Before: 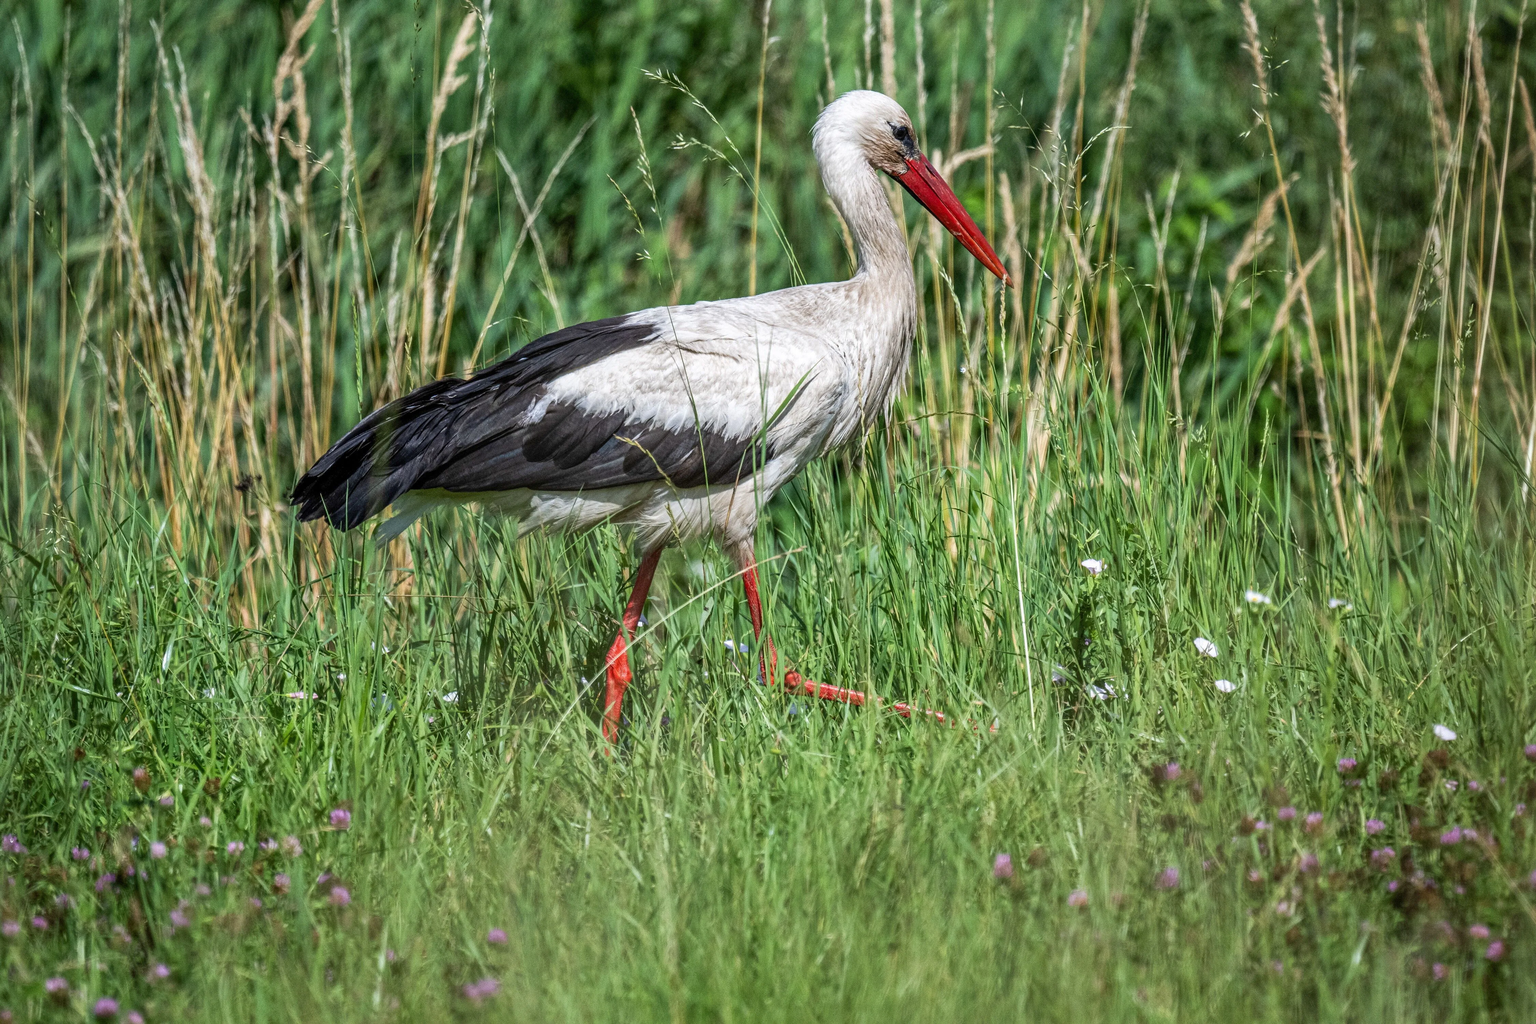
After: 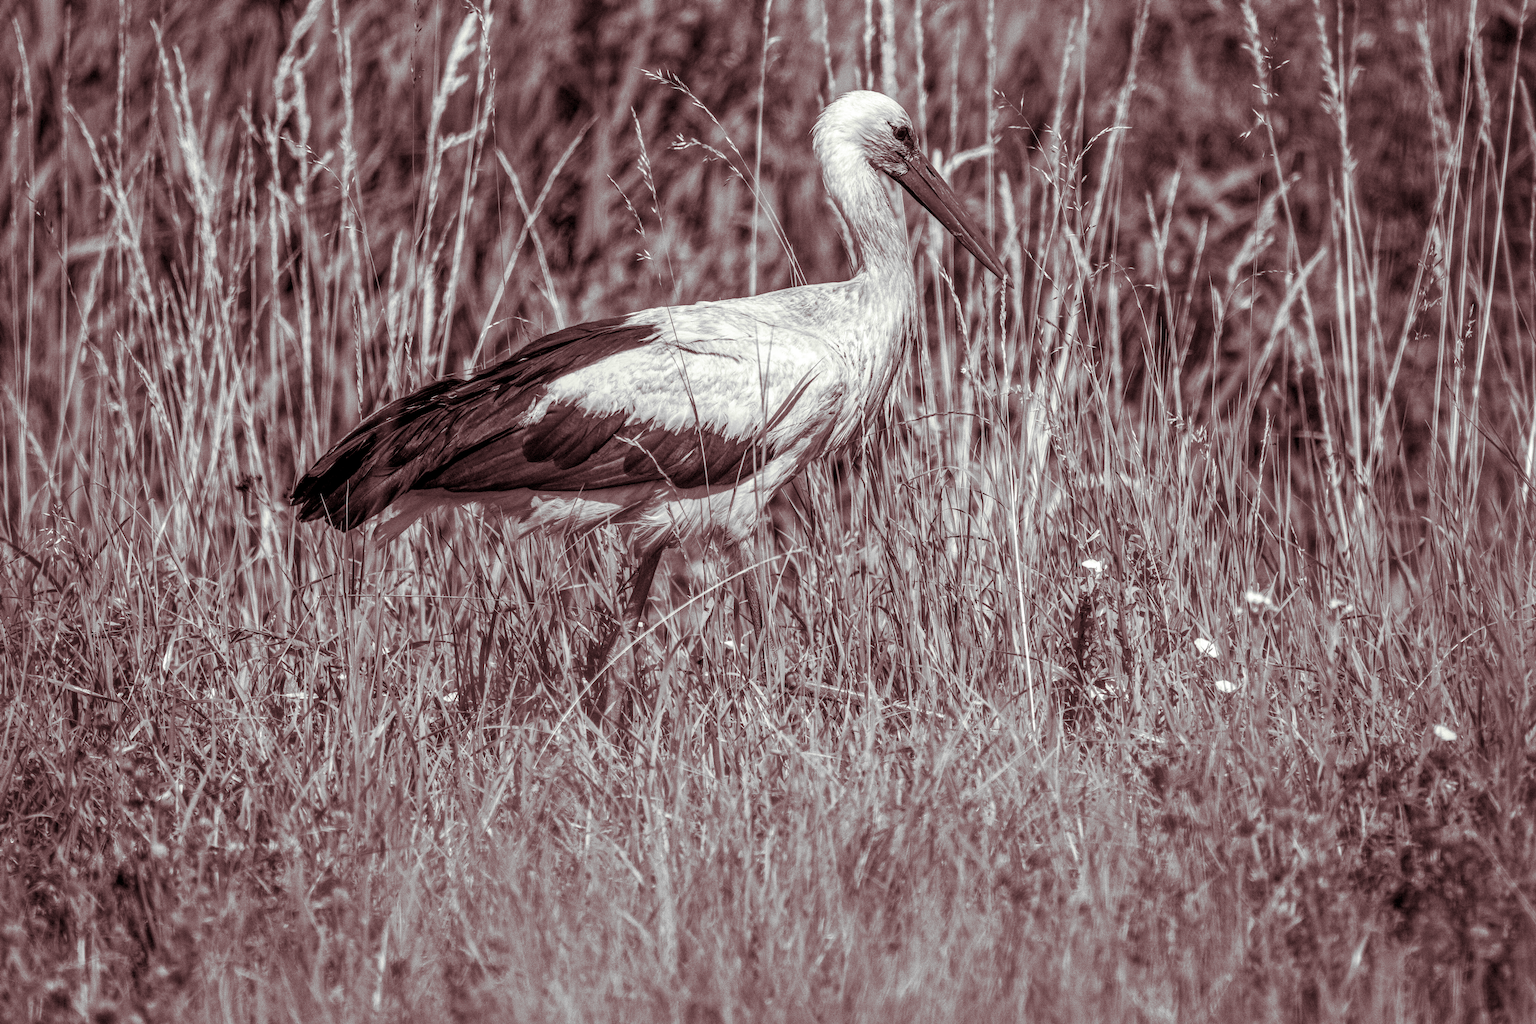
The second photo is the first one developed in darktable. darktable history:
monochrome: a 32, b 64, size 2.3
local contrast: on, module defaults
split-toning: on, module defaults
